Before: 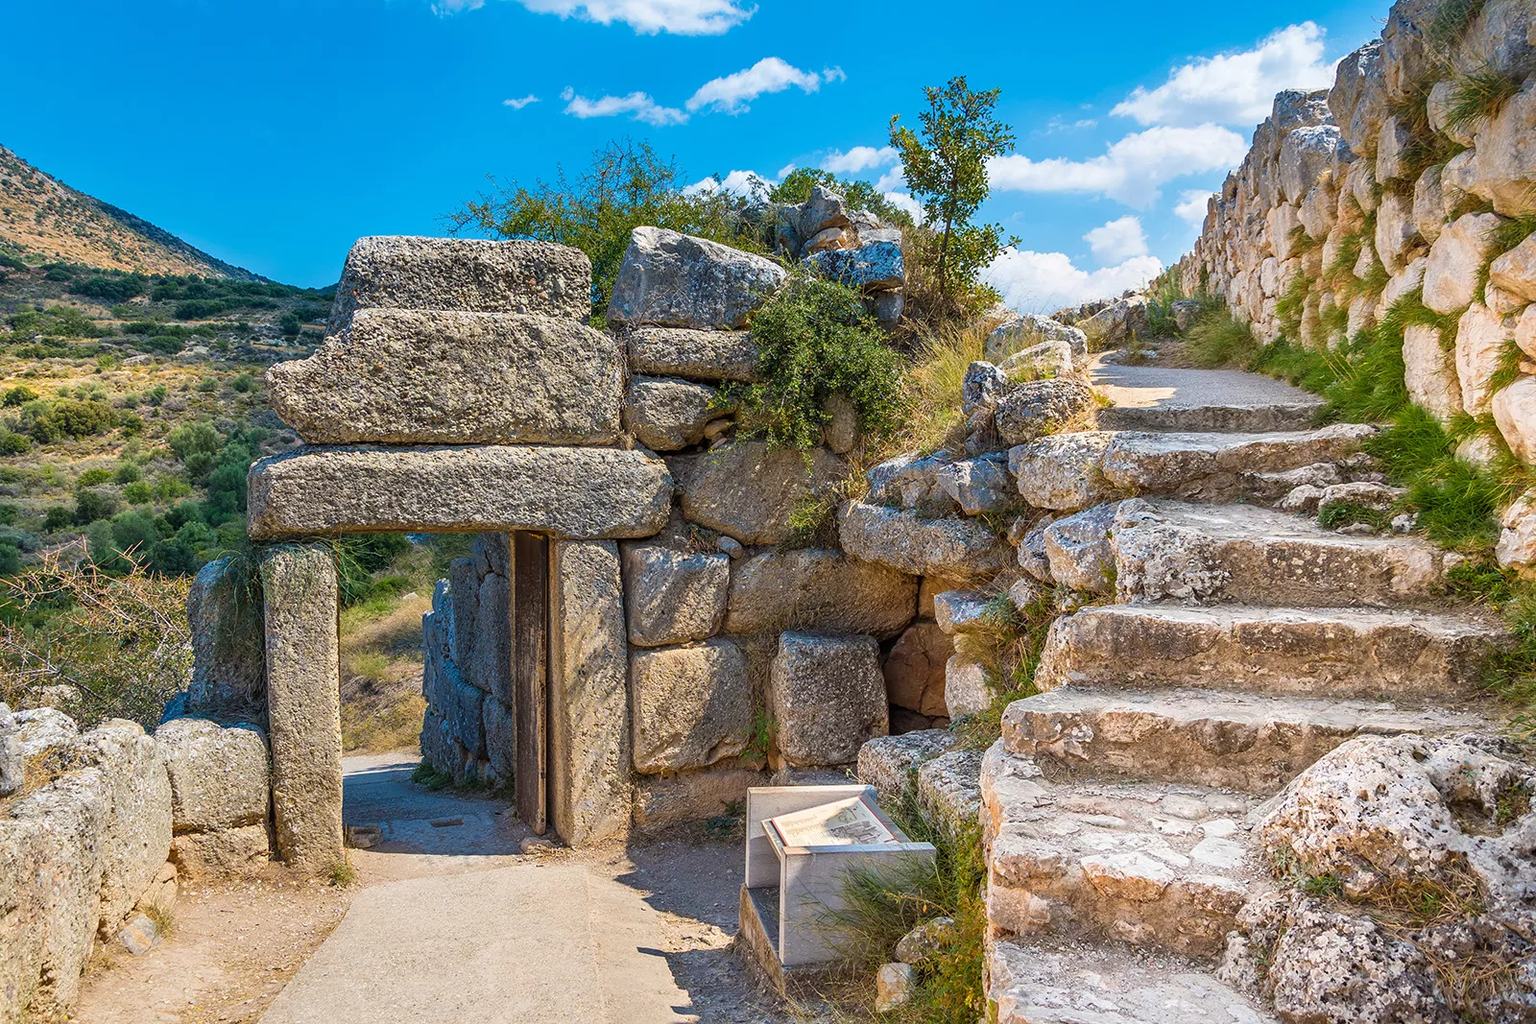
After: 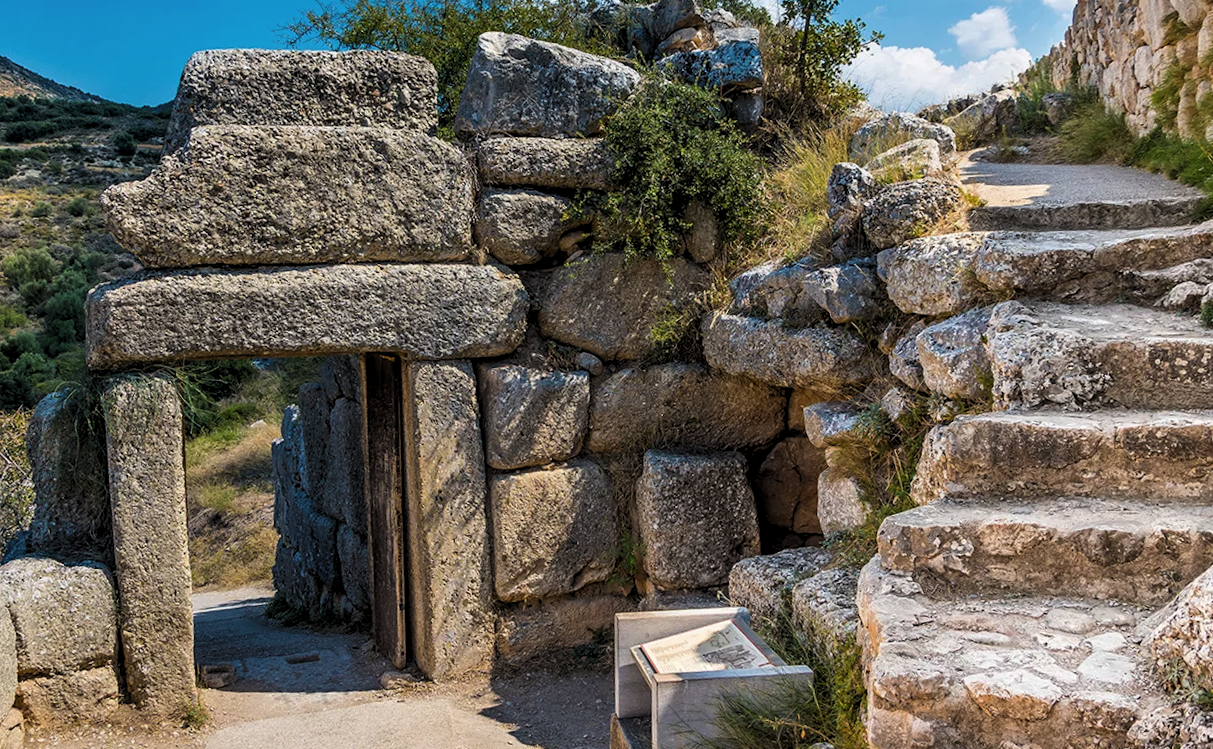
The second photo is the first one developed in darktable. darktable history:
levels: levels [0.116, 0.574, 1]
crop and rotate: angle -3.37°, left 9.79%, top 20.73%, right 12.42%, bottom 11.82%
rotate and perspective: rotation -4.98°, automatic cropping off
